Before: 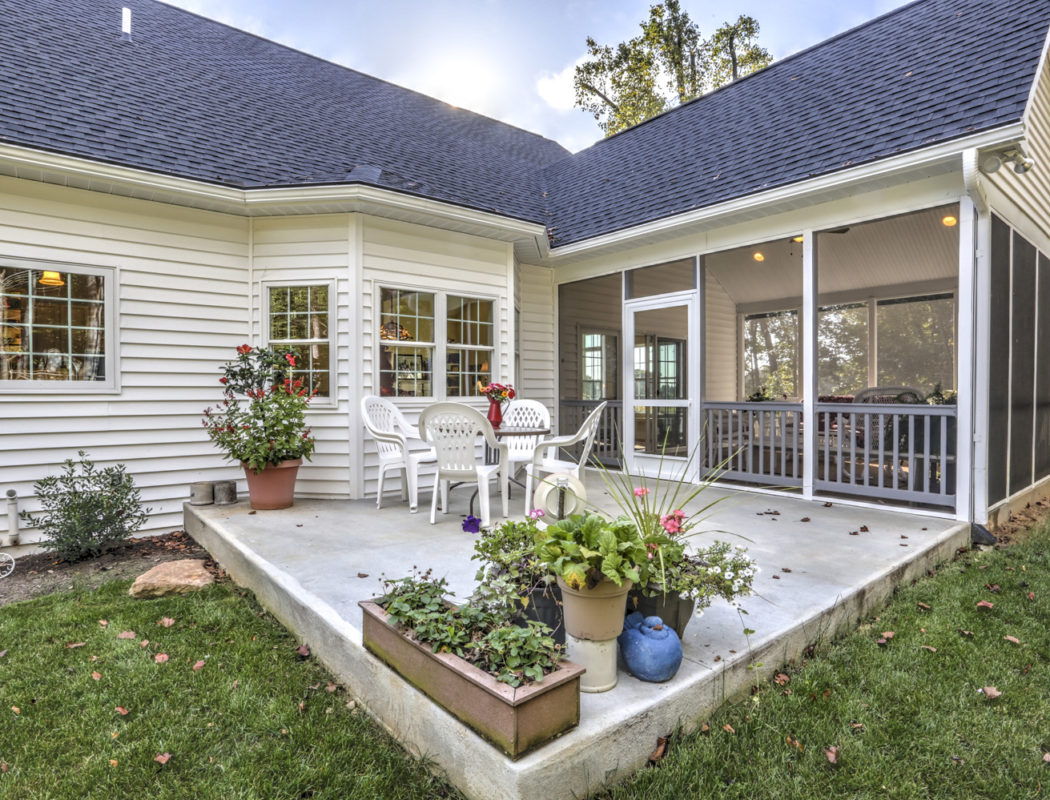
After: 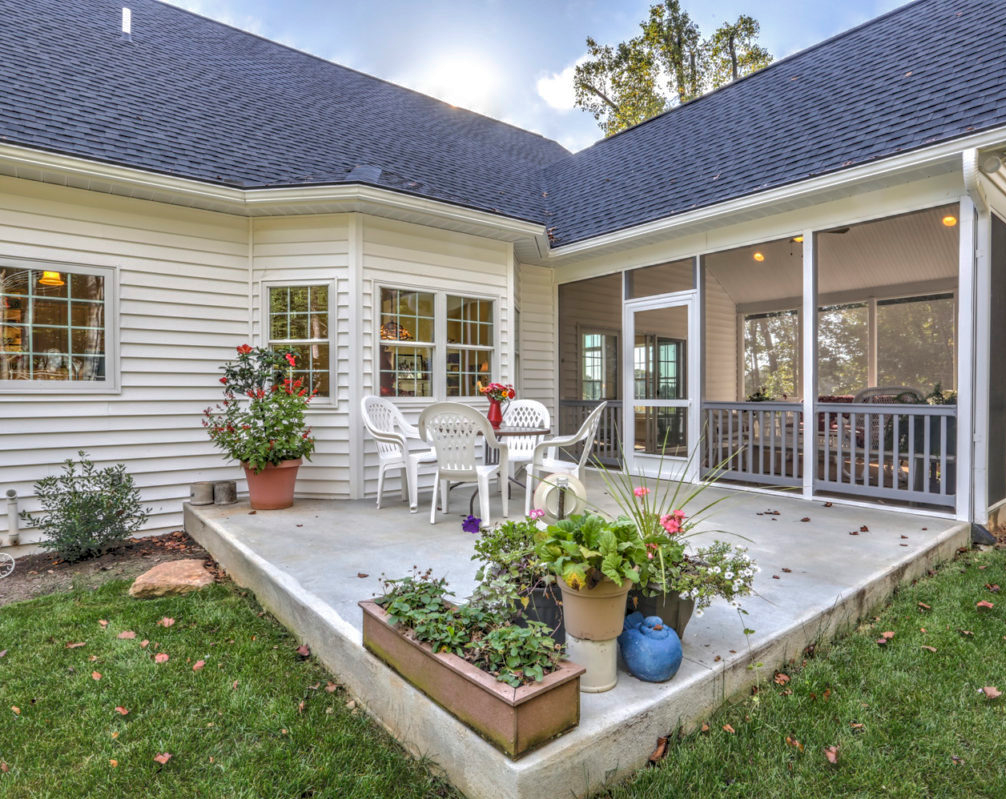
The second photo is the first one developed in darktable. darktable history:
shadows and highlights: on, module defaults
crop: right 4.126%, bottom 0.031%
